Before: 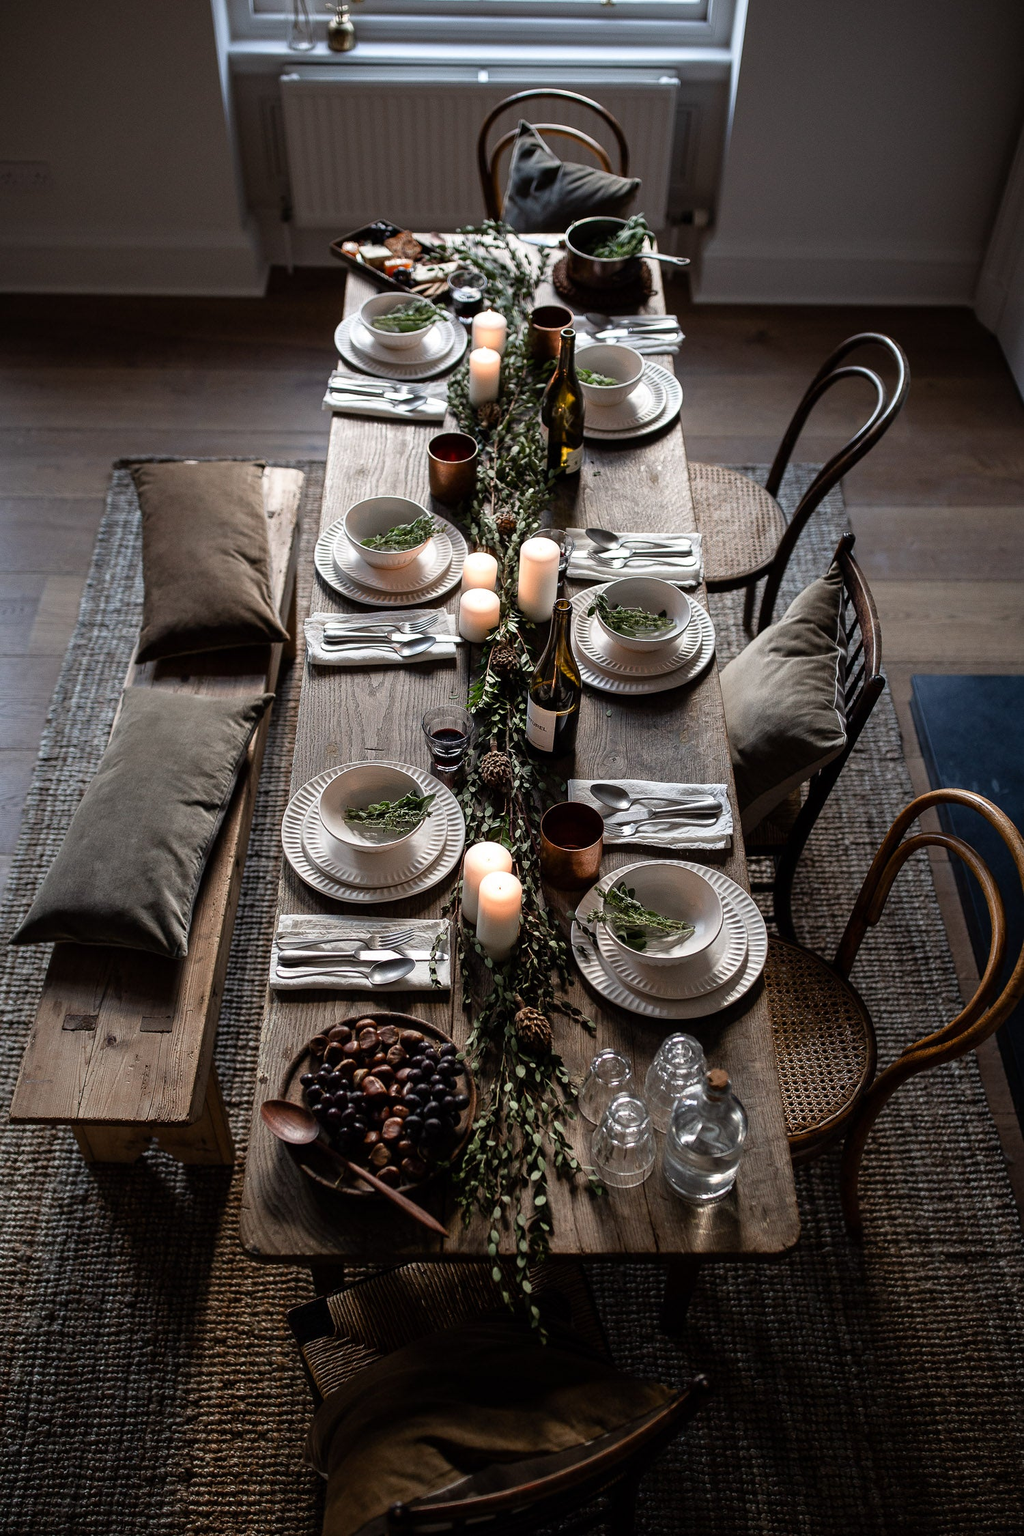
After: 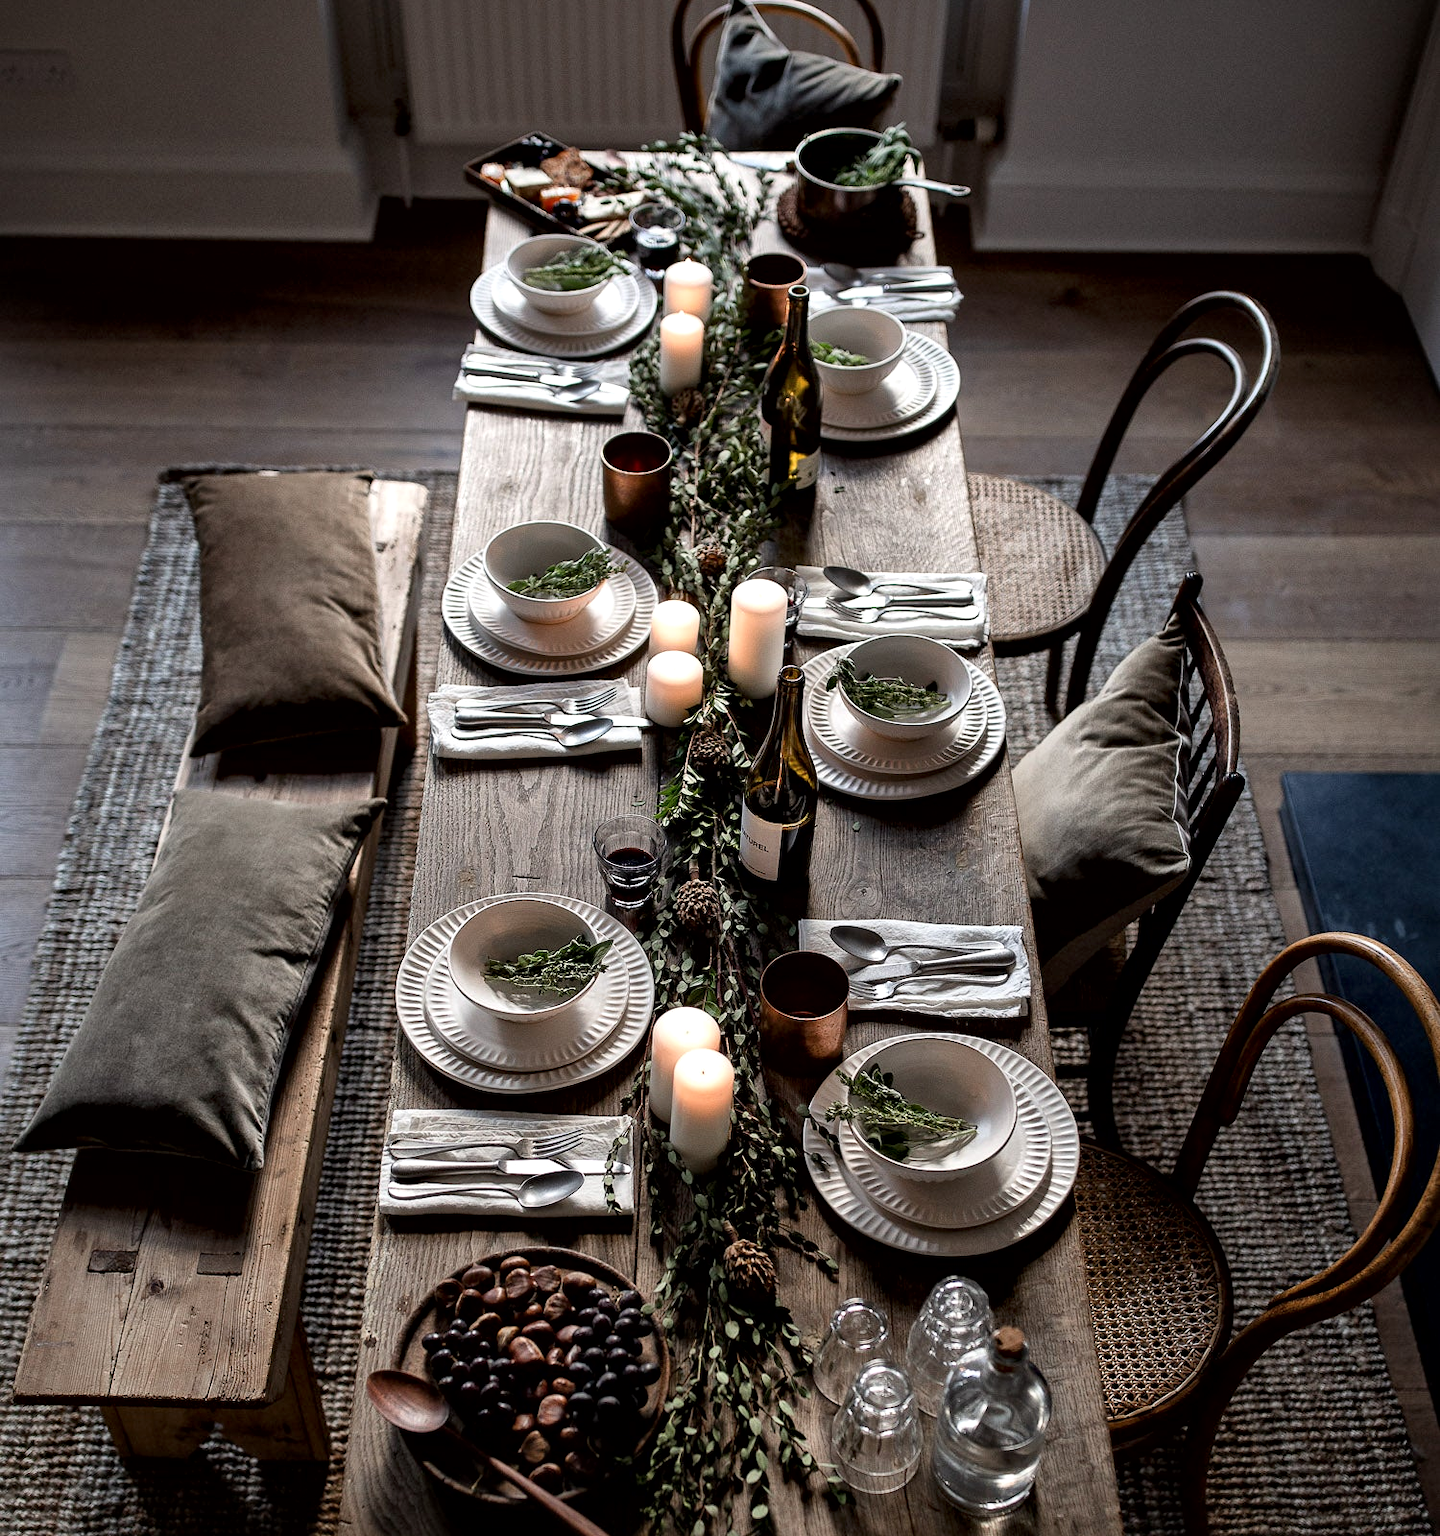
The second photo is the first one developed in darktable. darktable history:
local contrast: mode bilateral grid, contrast 26, coarseness 59, detail 151%, midtone range 0.2
crop and rotate: top 8.198%, bottom 20.657%
